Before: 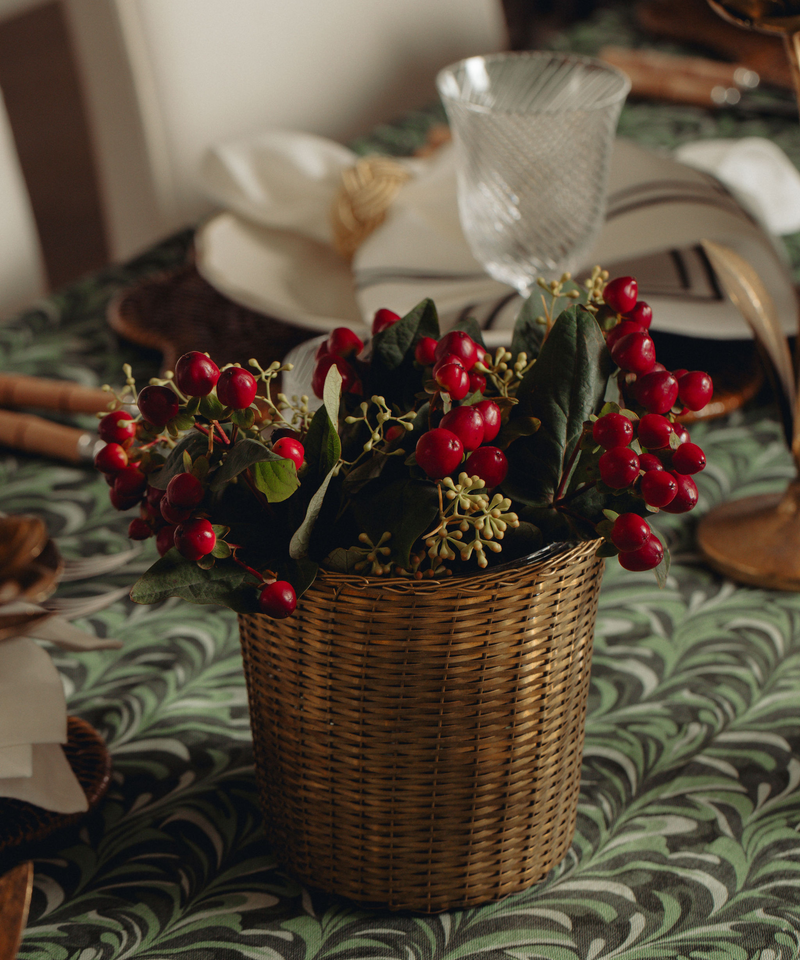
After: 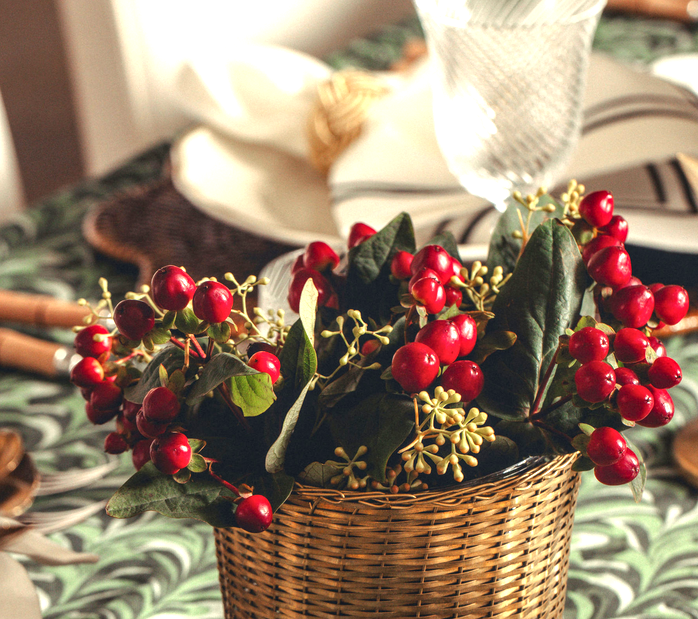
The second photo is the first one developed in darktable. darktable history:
local contrast: on, module defaults
exposure: black level correction 0, exposure 1.675 EV, compensate exposure bias true, compensate highlight preservation false
crop: left 3.015%, top 8.969%, right 9.647%, bottom 26.457%
